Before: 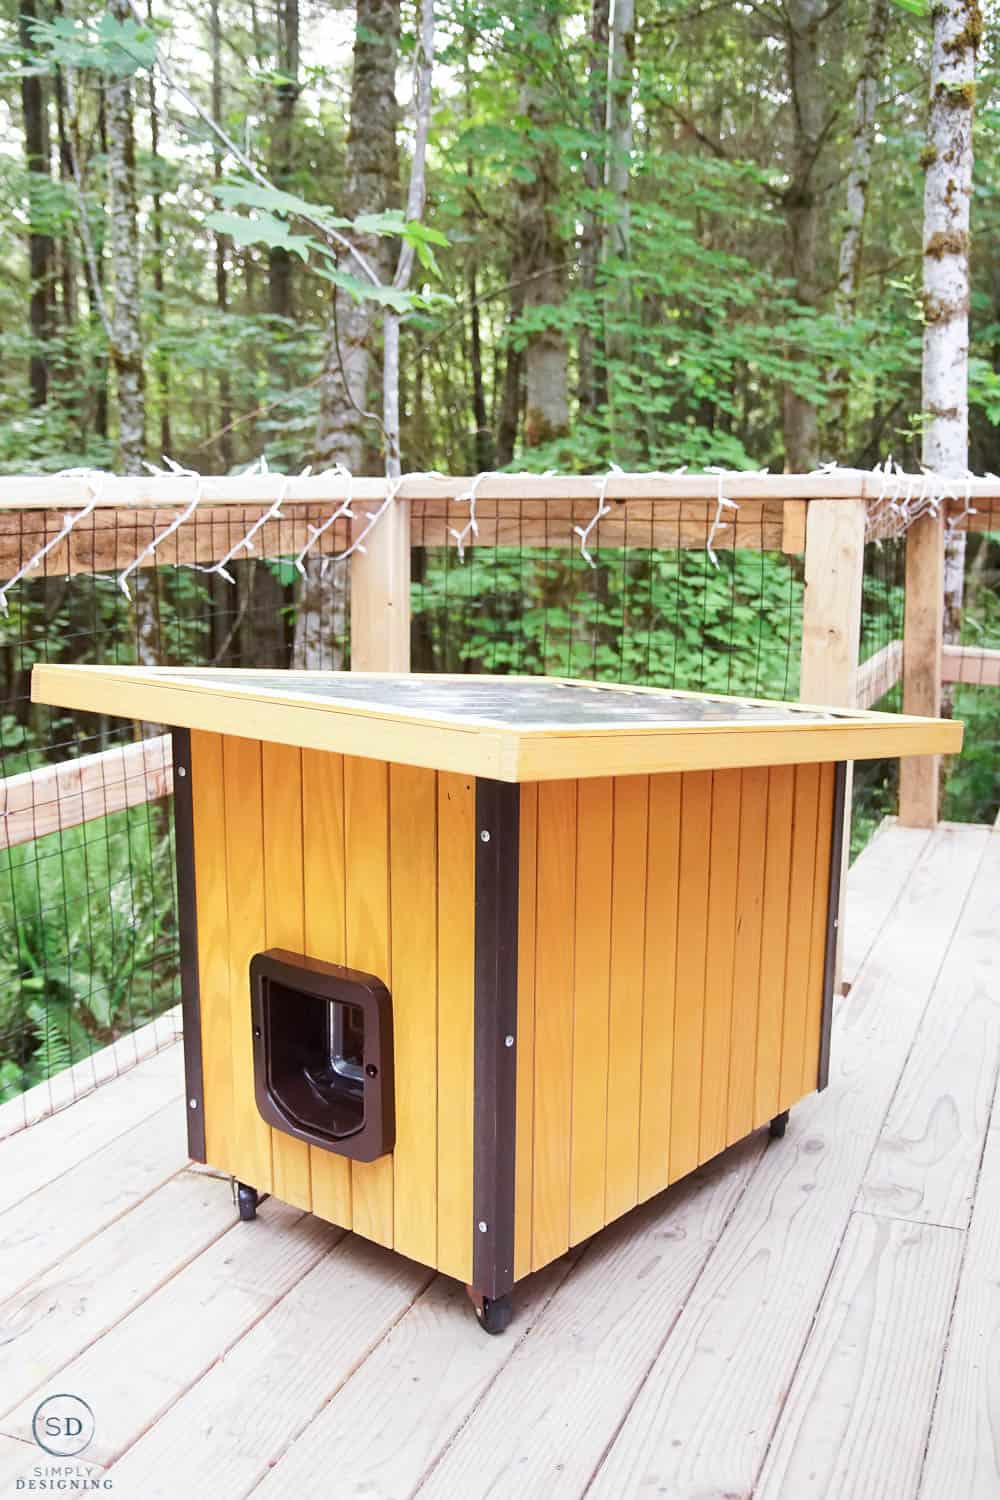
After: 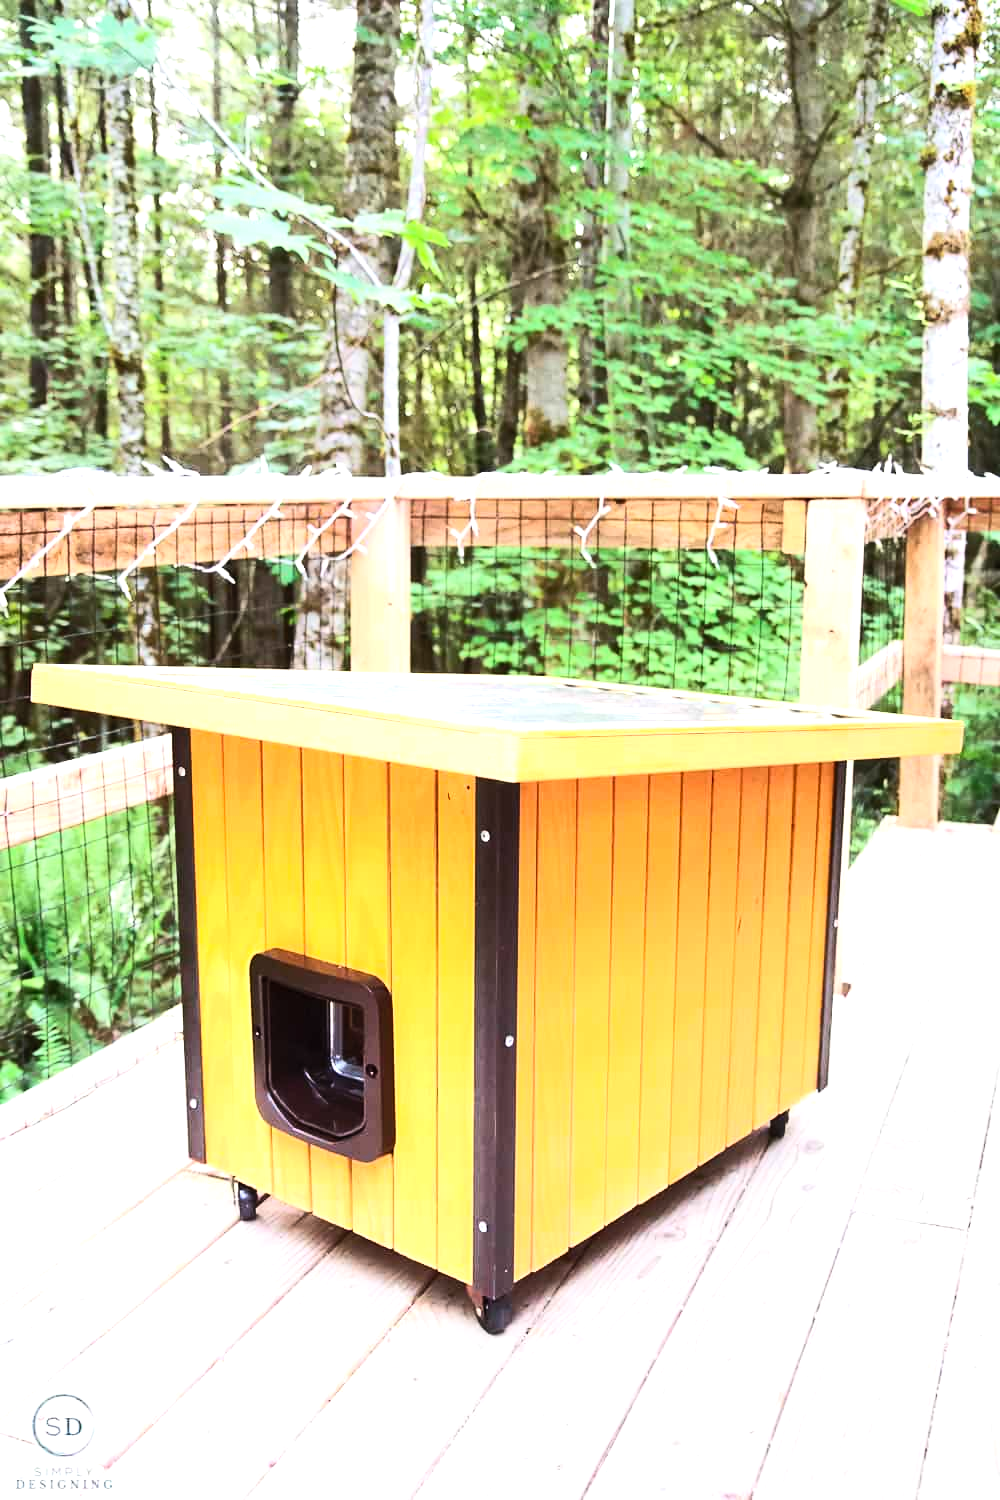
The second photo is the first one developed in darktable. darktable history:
tone equalizer: -8 EV -0.75 EV, -7 EV -0.7 EV, -6 EV -0.6 EV, -5 EV -0.4 EV, -3 EV 0.4 EV, -2 EV 0.6 EV, -1 EV 0.7 EV, +0 EV 0.75 EV, edges refinement/feathering 500, mask exposure compensation -1.57 EV, preserve details no
contrast brightness saturation: contrast 0.2, brightness 0.16, saturation 0.22
